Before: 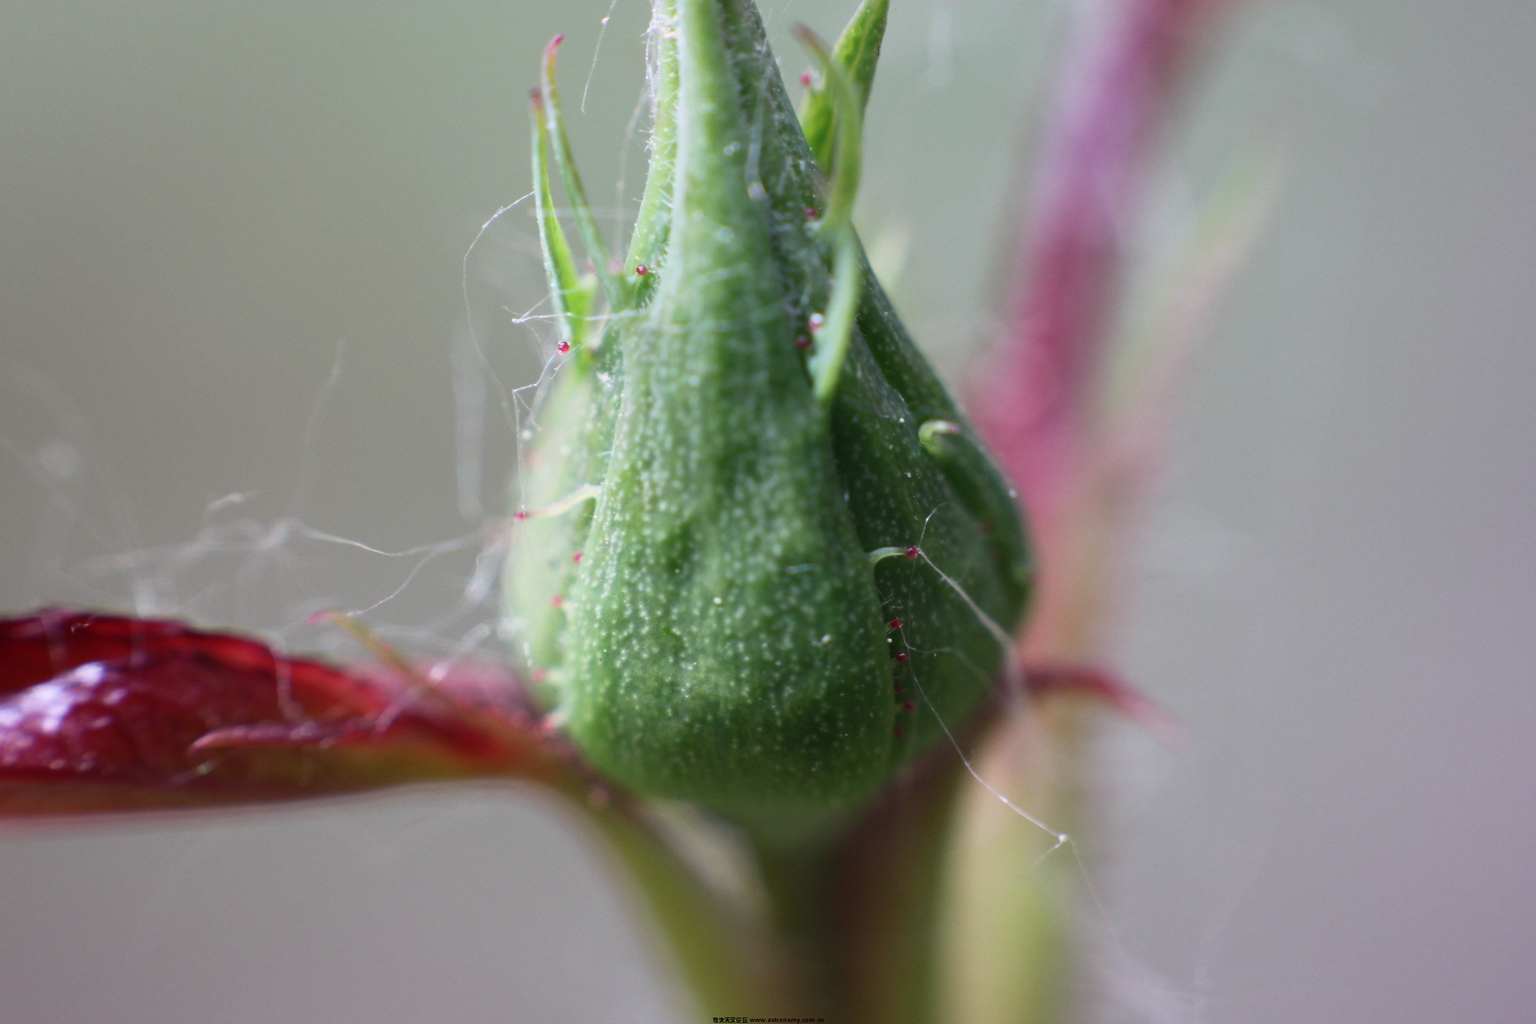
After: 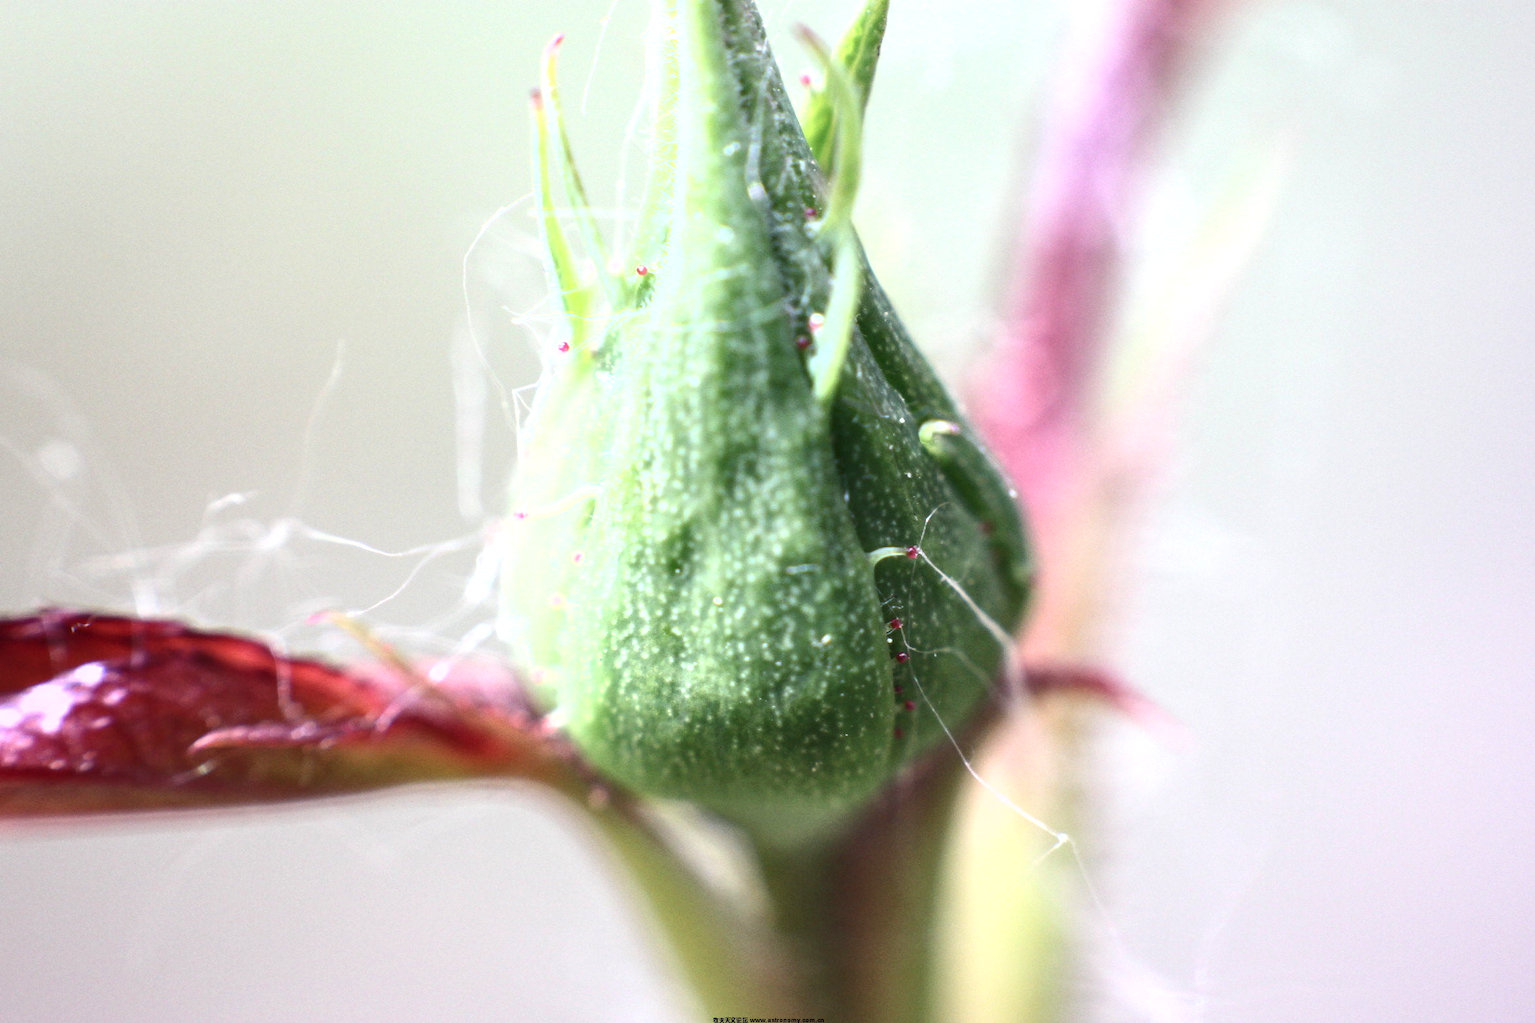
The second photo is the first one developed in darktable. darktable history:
exposure: exposure 0.603 EV, compensate highlight preservation false
local contrast: on, module defaults
tone curve: curves: ch0 [(0, 0) (0.003, 0.01) (0.011, 0.015) (0.025, 0.023) (0.044, 0.038) (0.069, 0.058) (0.1, 0.093) (0.136, 0.134) (0.177, 0.176) (0.224, 0.221) (0.277, 0.282) (0.335, 0.36) (0.399, 0.438) (0.468, 0.54) (0.543, 0.632) (0.623, 0.724) (0.709, 0.814) (0.801, 0.885) (0.898, 0.947) (1, 1)], color space Lab, independent channels, preserve colors none
shadows and highlights: radius 110.59, shadows 51.34, white point adjustment 9.09, highlights -3.61, soften with gaussian
